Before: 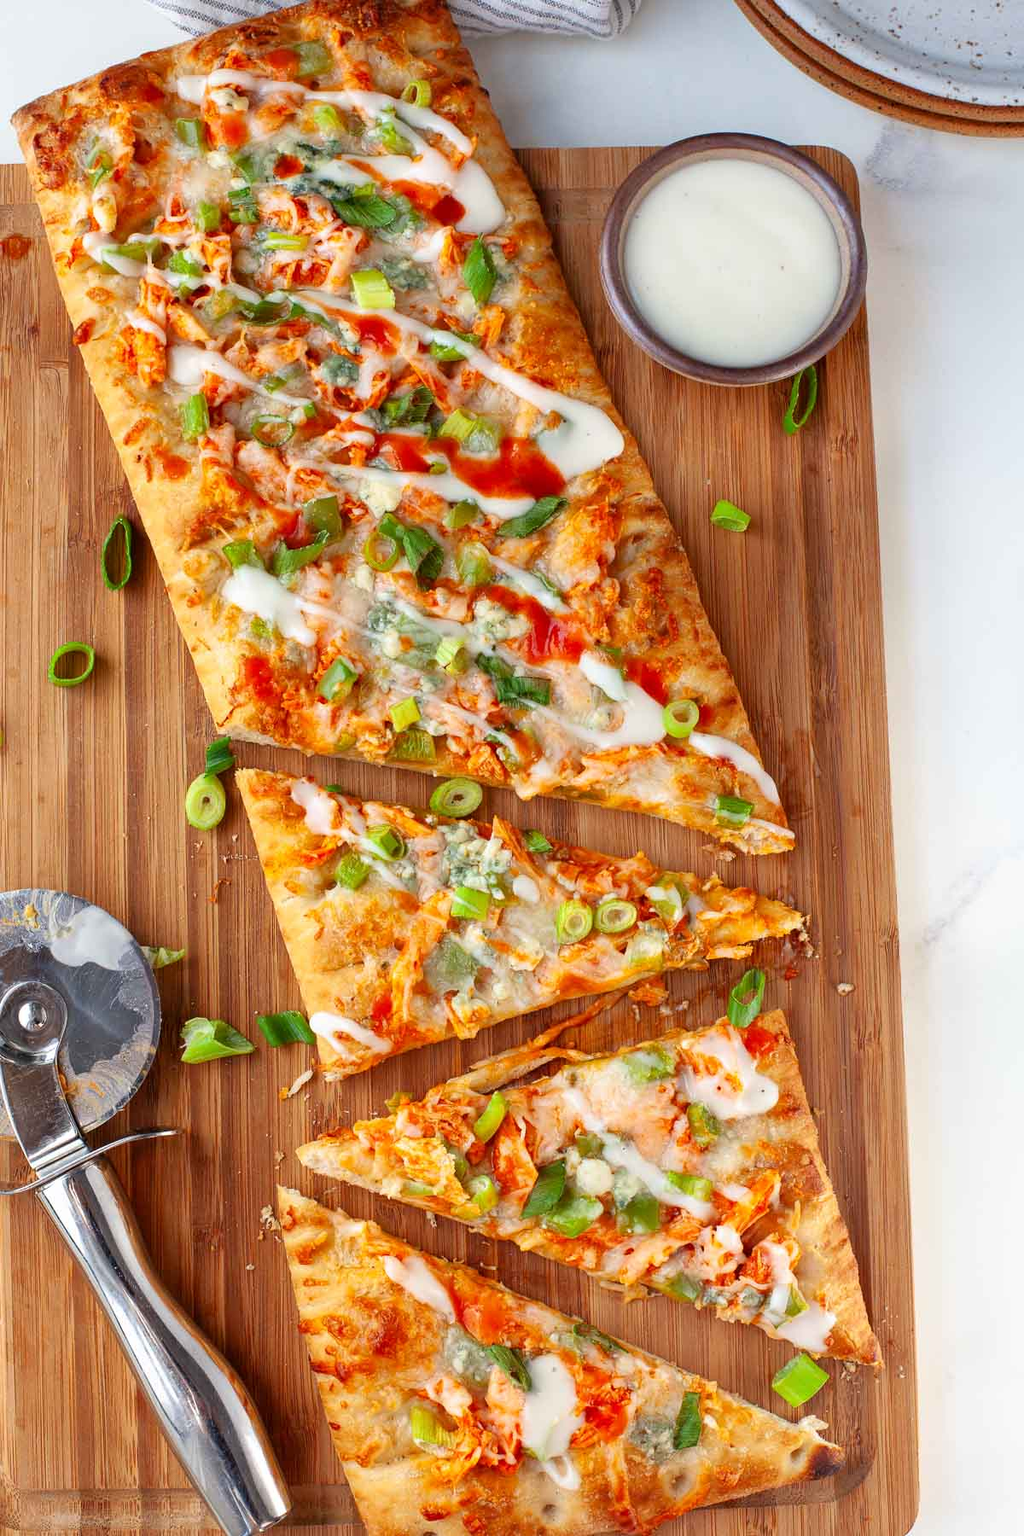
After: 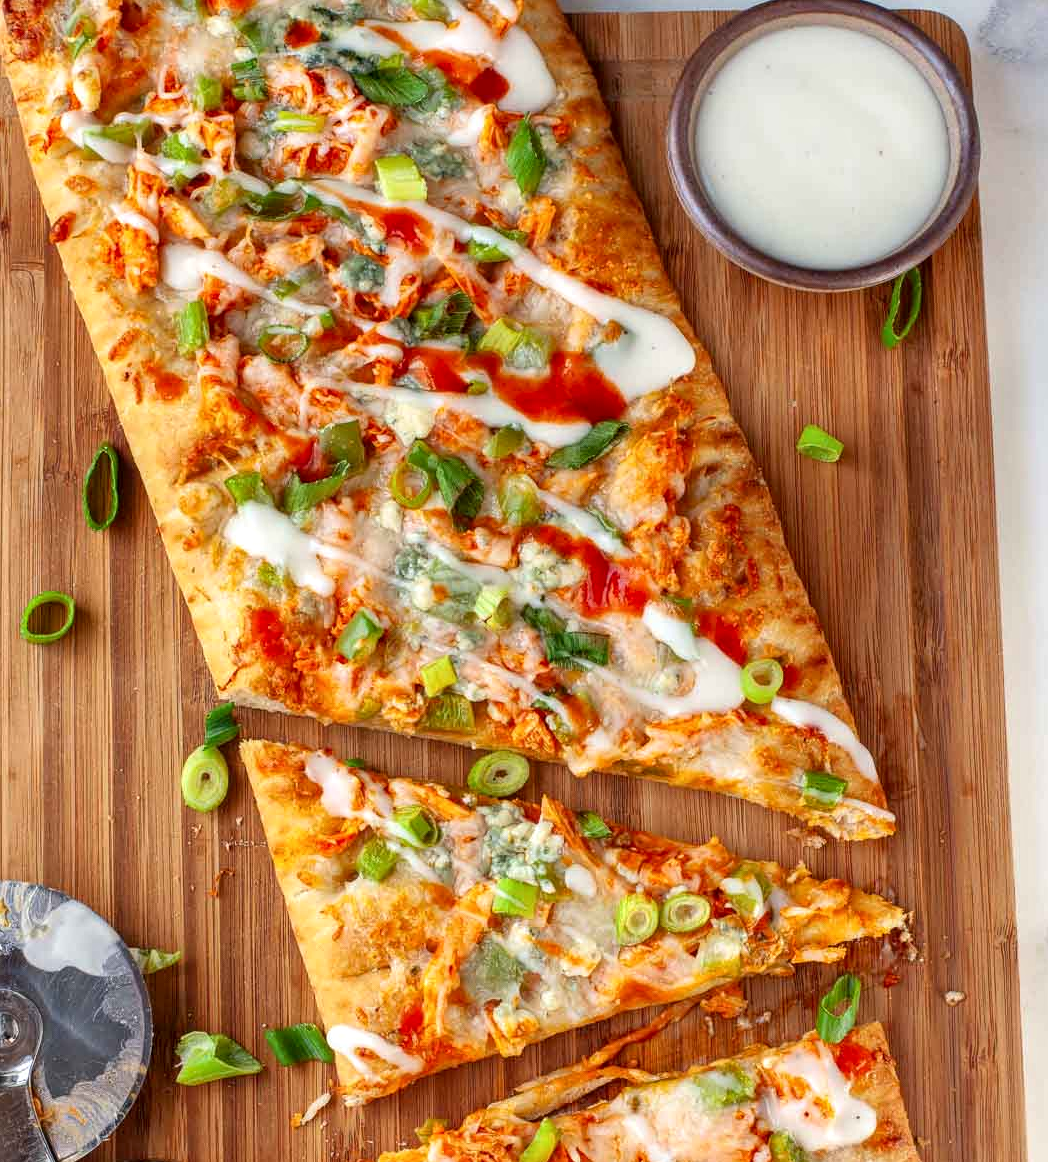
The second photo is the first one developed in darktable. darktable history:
crop: left 3.015%, top 8.969%, right 9.647%, bottom 26.457%
local contrast: on, module defaults
